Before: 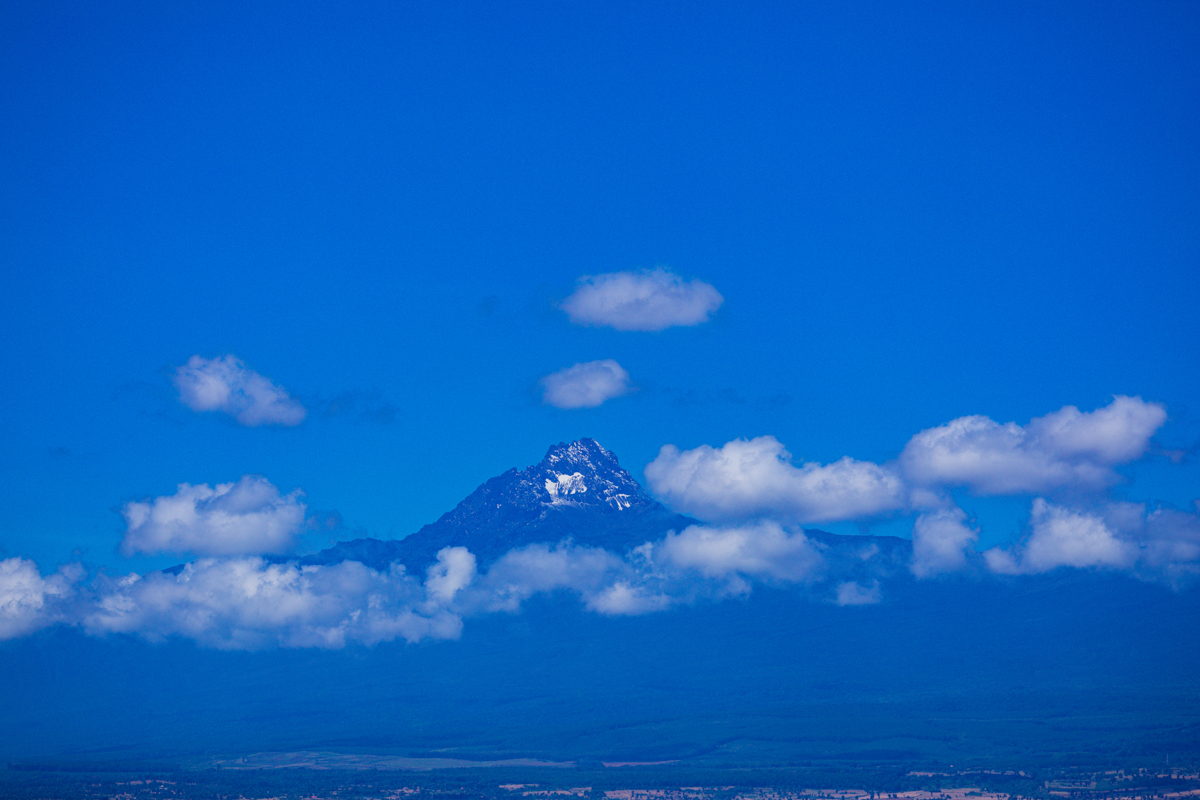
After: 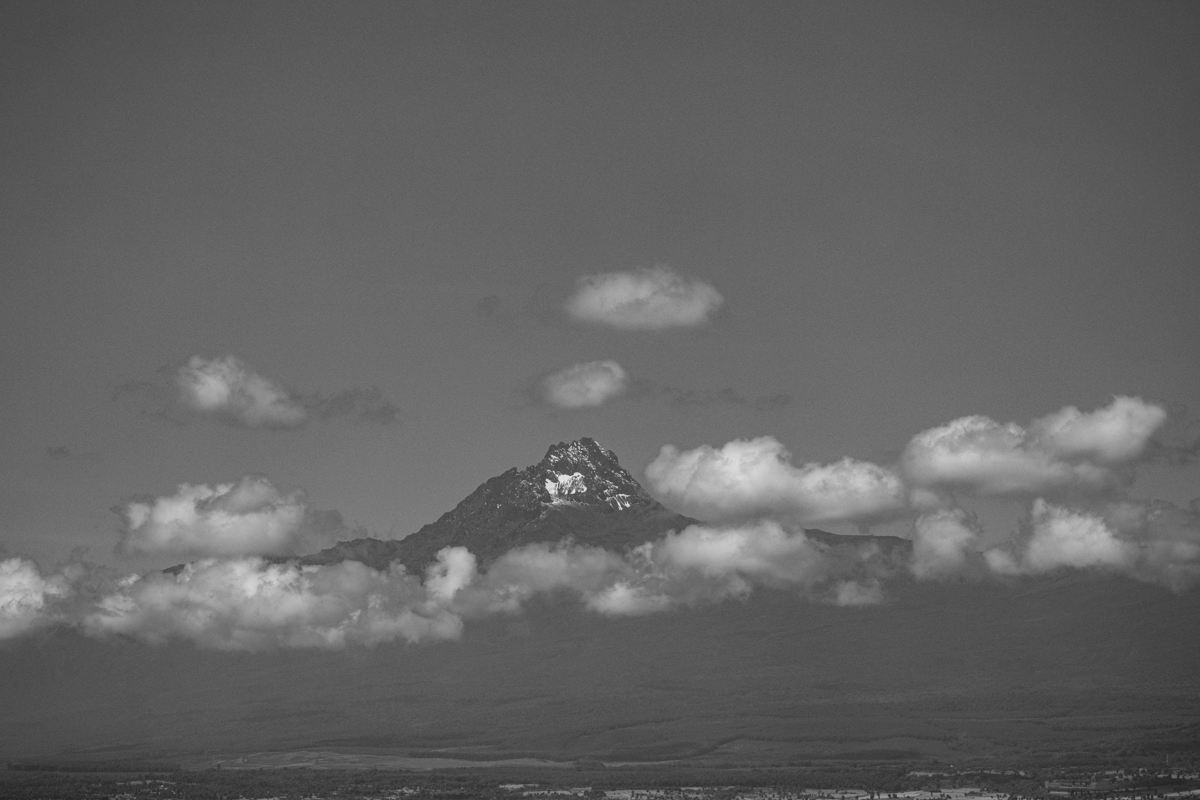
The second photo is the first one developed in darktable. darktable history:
local contrast: on, module defaults
monochrome: a 16.01, b -2.65, highlights 0.52
color balance: mode lift, gamma, gain (sRGB), lift [1, 0.99, 1.01, 0.992], gamma [1, 1.037, 0.974, 0.963]
